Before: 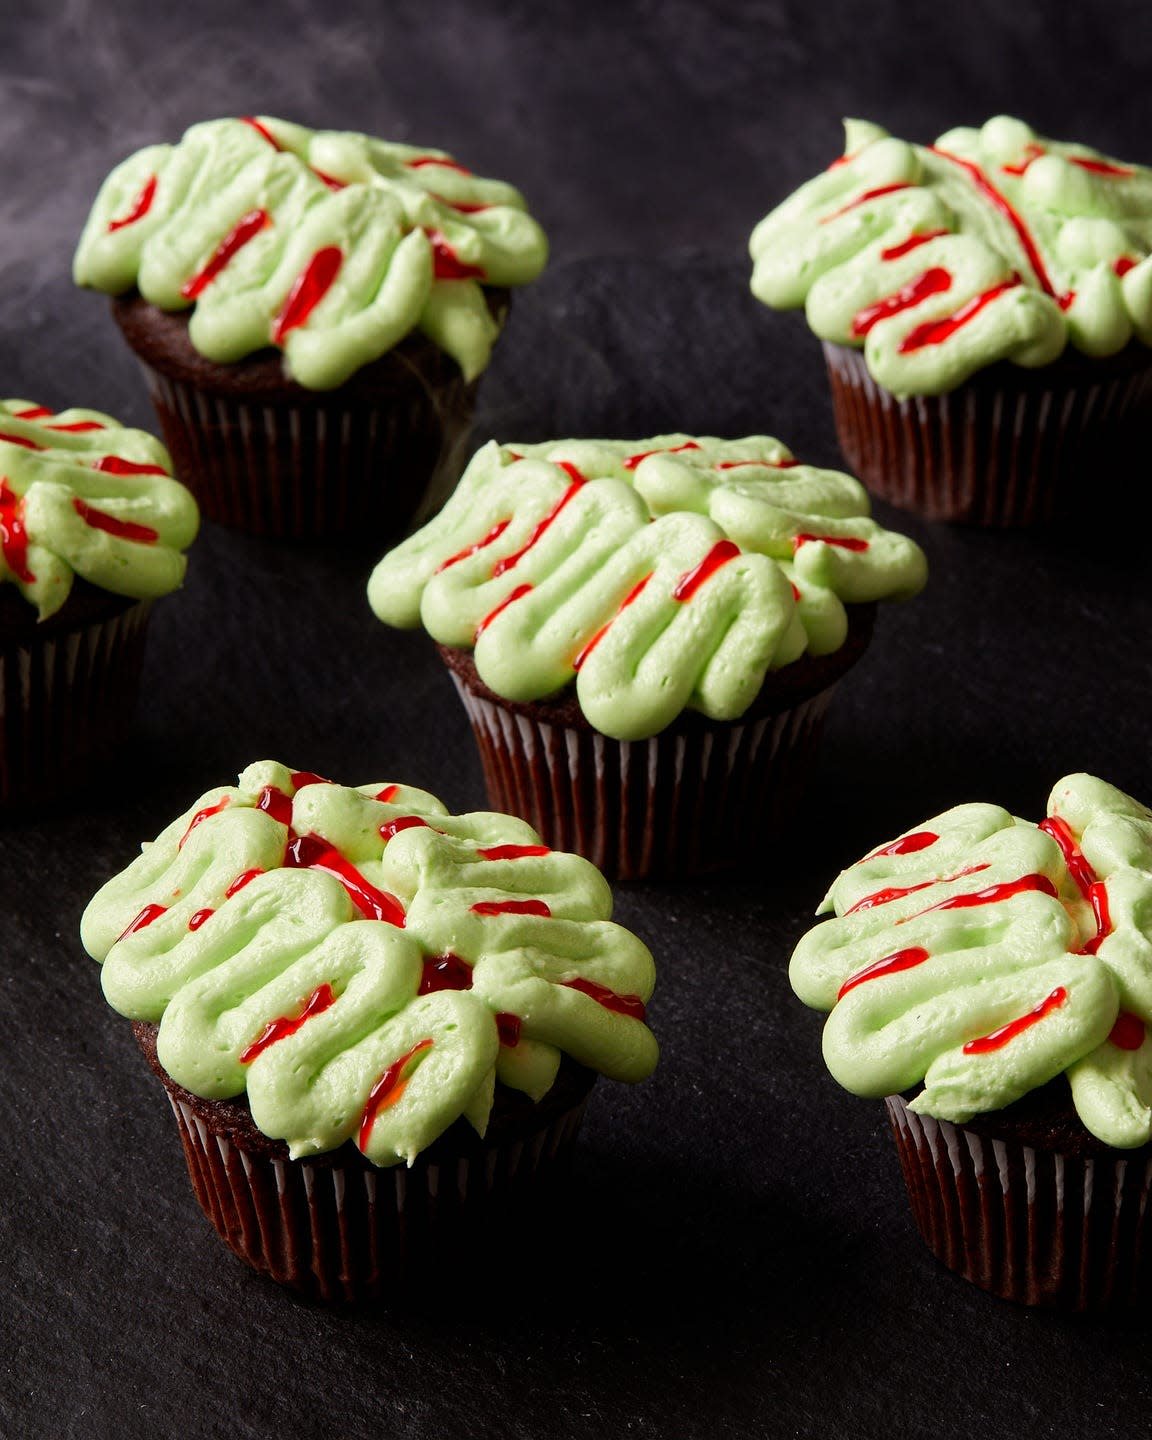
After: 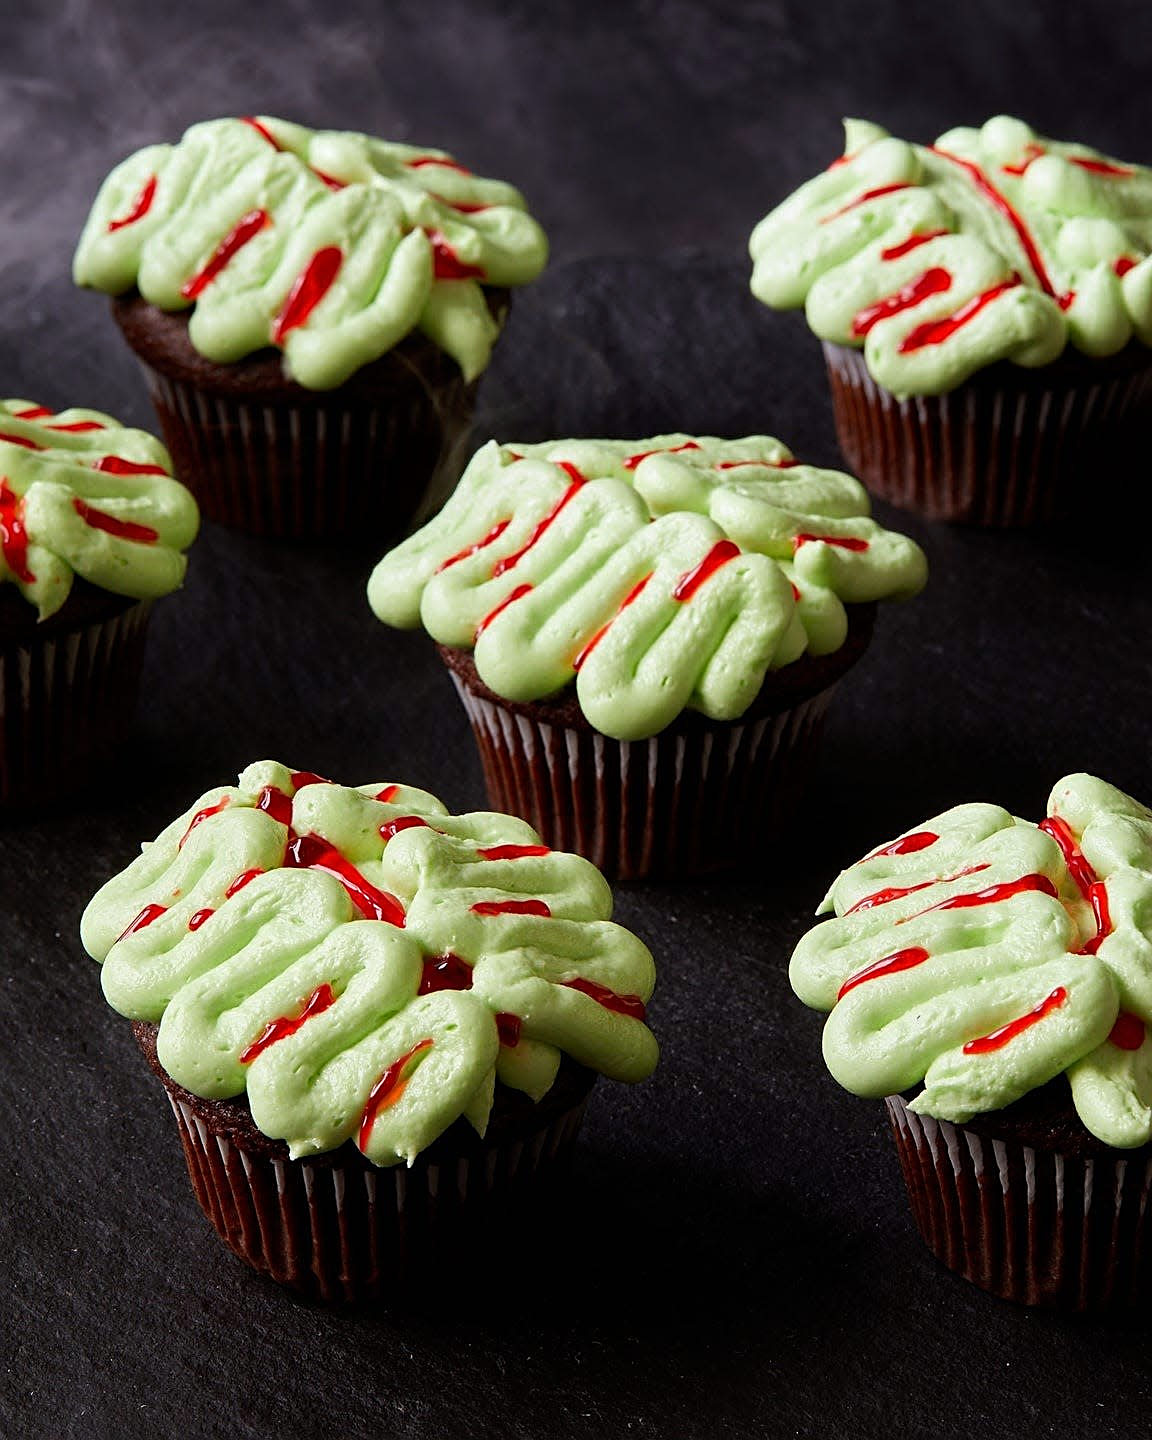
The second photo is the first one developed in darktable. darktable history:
white balance: red 0.98, blue 1.034
sharpen: on, module defaults
